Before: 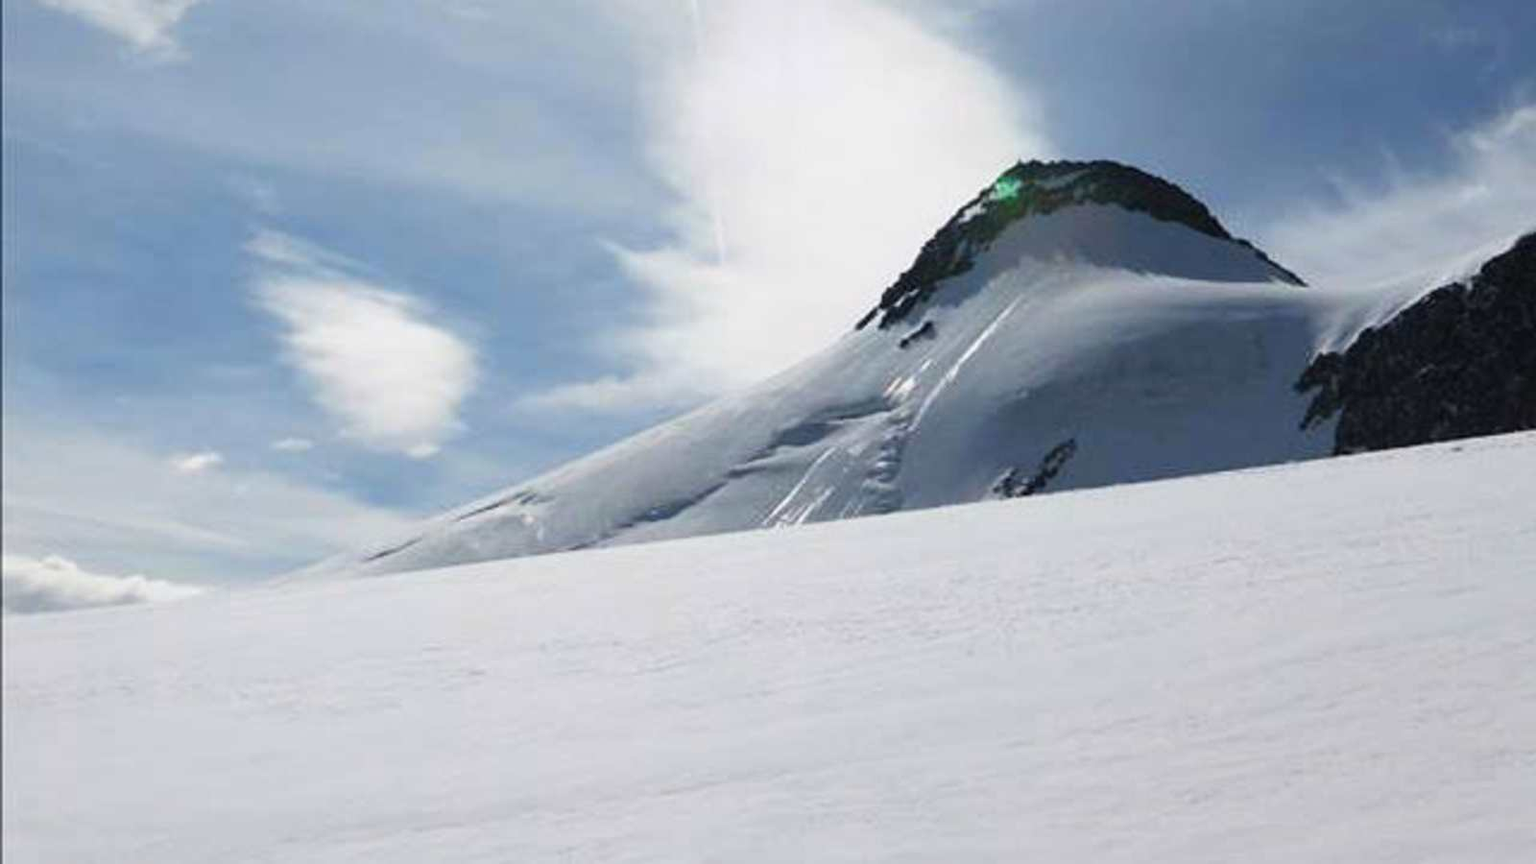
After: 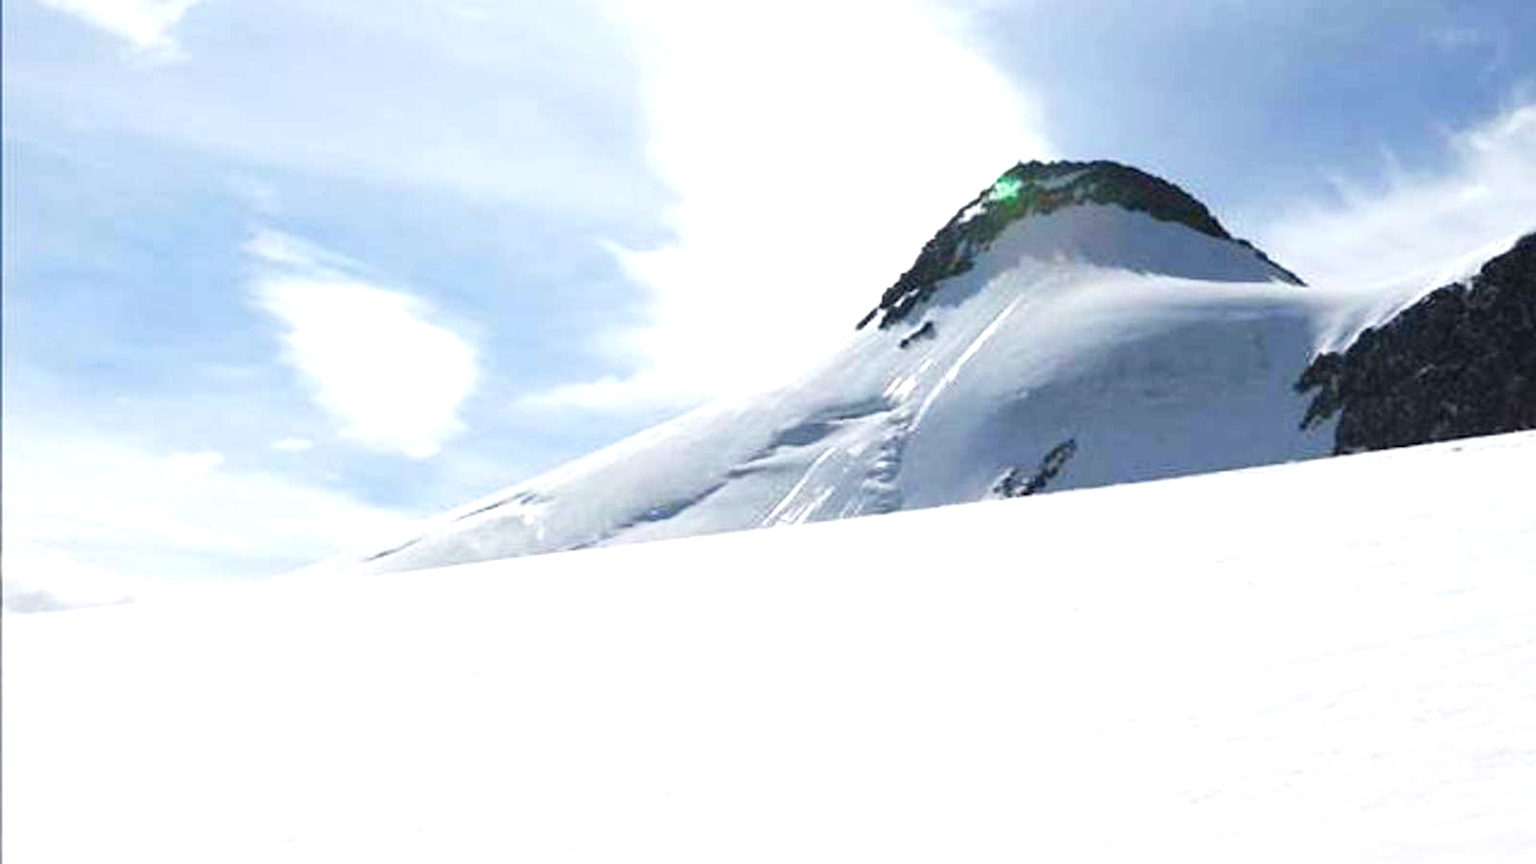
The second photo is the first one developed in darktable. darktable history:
exposure: black level correction 0.001, exposure 1.127 EV, compensate highlight preservation false
tone curve: curves: ch0 [(0, 0) (0.822, 0.825) (0.994, 0.955)]; ch1 [(0, 0) (0.226, 0.261) (0.383, 0.397) (0.46, 0.46) (0.498, 0.479) (0.524, 0.523) (0.578, 0.575) (1, 1)]; ch2 [(0, 0) (0.438, 0.456) (0.5, 0.498) (0.547, 0.515) (0.597, 0.58) (0.629, 0.603) (1, 1)], preserve colors none
